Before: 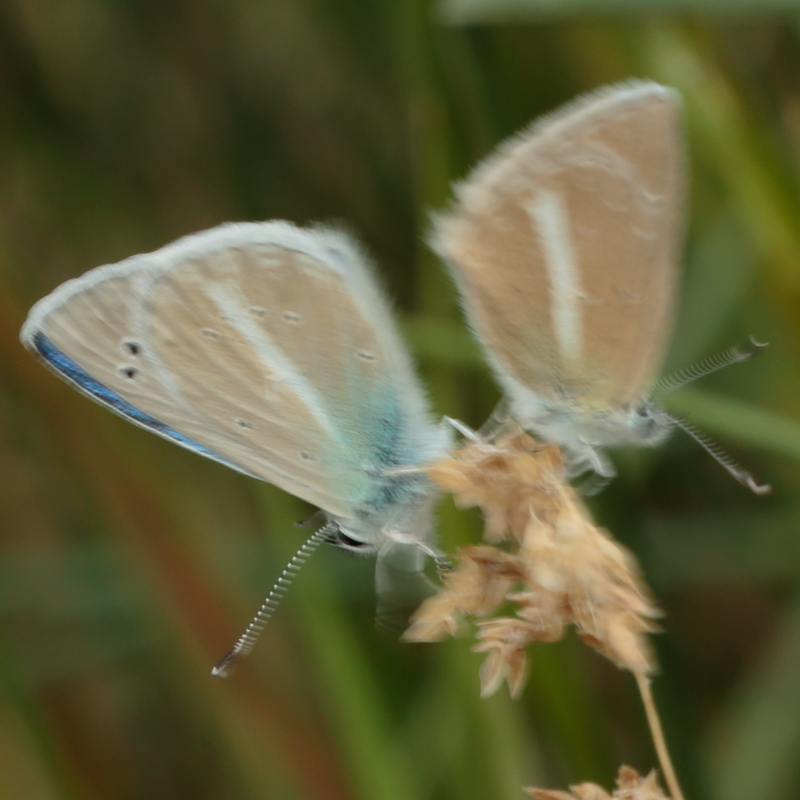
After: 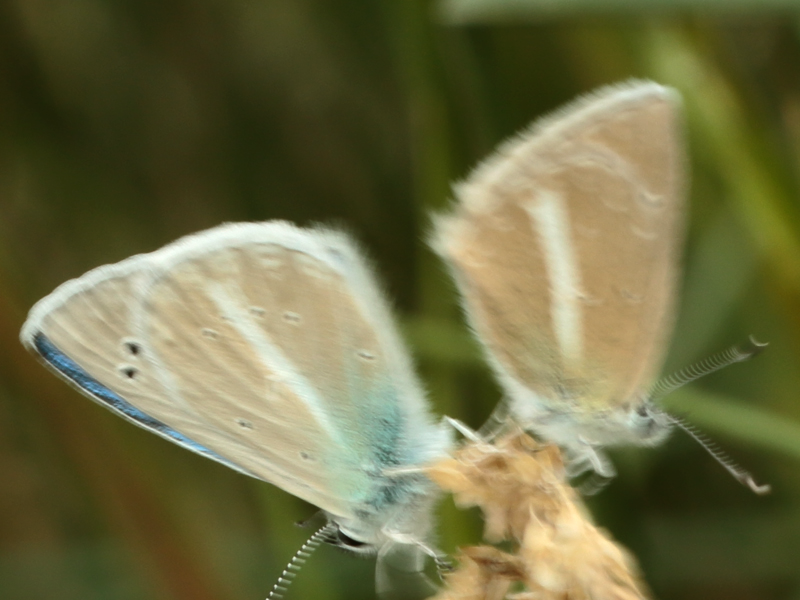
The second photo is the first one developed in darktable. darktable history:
tone equalizer: -8 EV -0.75 EV, -7 EV -0.7 EV, -6 EV -0.6 EV, -5 EV -0.4 EV, -3 EV 0.4 EV, -2 EV 0.6 EV, -1 EV 0.7 EV, +0 EV 0.75 EV, edges refinement/feathering 500, mask exposure compensation -1.57 EV, preserve details no
crop: bottom 24.988%
color balance: mode lift, gamma, gain (sRGB), lift [1.04, 1, 1, 0.97], gamma [1.01, 1, 1, 0.97], gain [0.96, 1, 1, 0.97]
